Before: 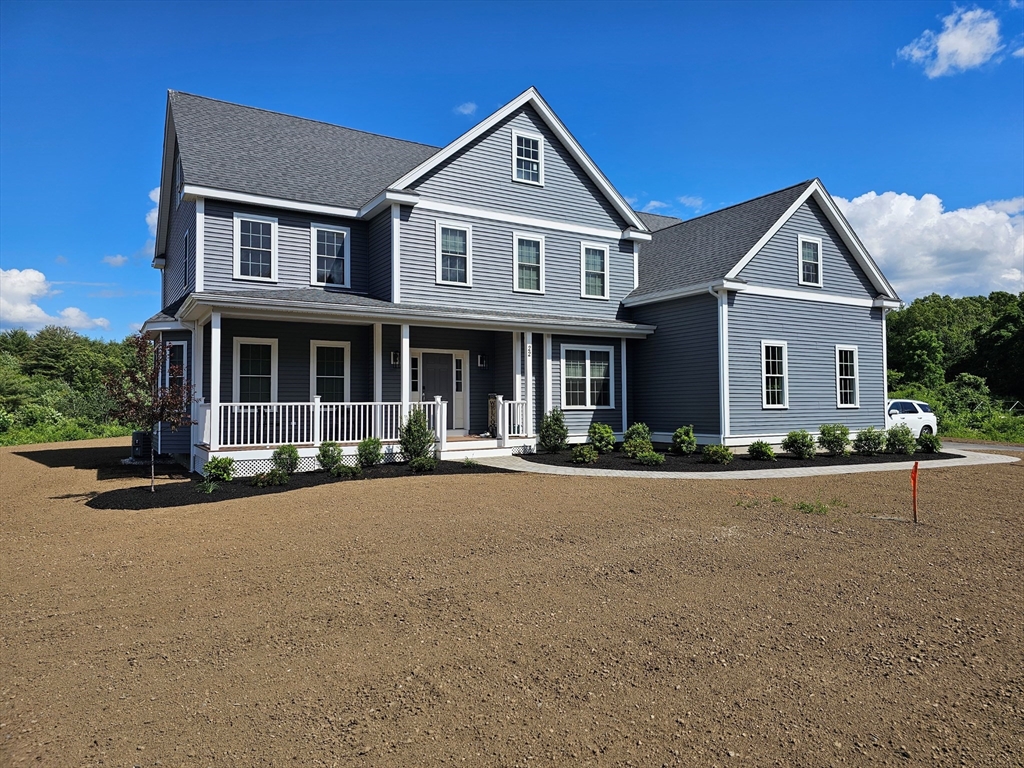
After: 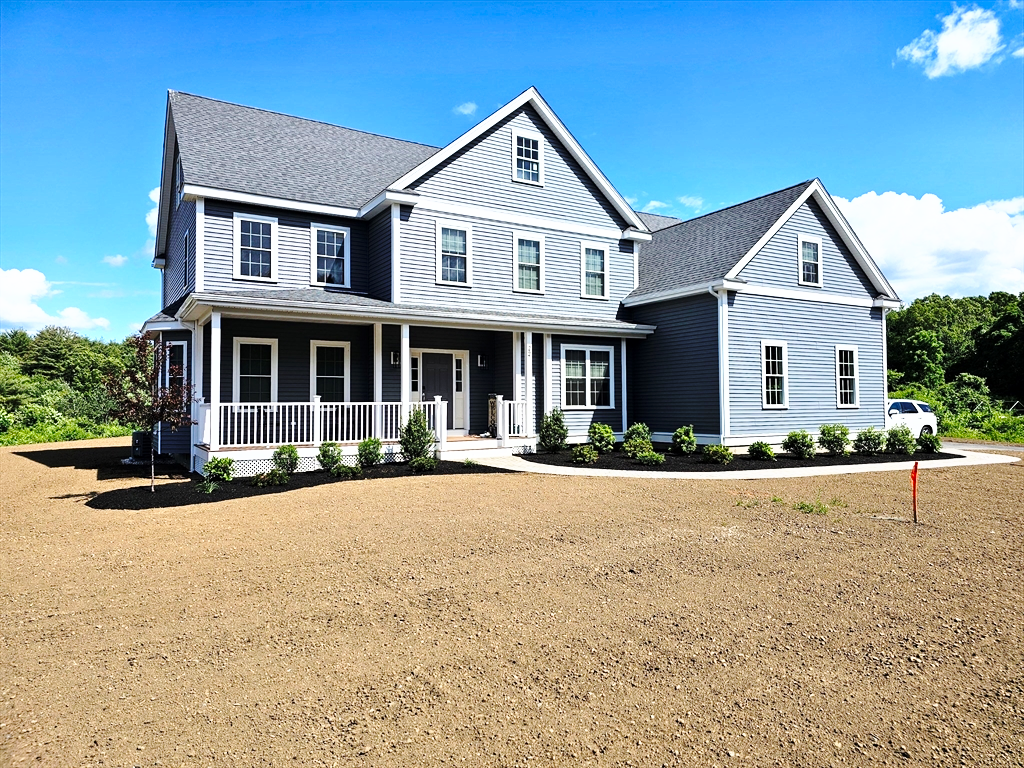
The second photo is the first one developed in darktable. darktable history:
tone curve: curves: ch0 [(0, 0) (0.003, 0.002) (0.011, 0.009) (0.025, 0.021) (0.044, 0.037) (0.069, 0.058) (0.1, 0.083) (0.136, 0.122) (0.177, 0.165) (0.224, 0.216) (0.277, 0.277) (0.335, 0.344) (0.399, 0.418) (0.468, 0.499) (0.543, 0.586) (0.623, 0.679) (0.709, 0.779) (0.801, 0.877) (0.898, 0.977) (1, 1)], color space Lab, linked channels, preserve colors none
exposure: black level correction 0.001, compensate exposure bias true, compensate highlight preservation false
base curve: curves: ch0 [(0, 0) (0.028, 0.03) (0.121, 0.232) (0.46, 0.748) (0.859, 0.968) (1, 1)], preserve colors none
